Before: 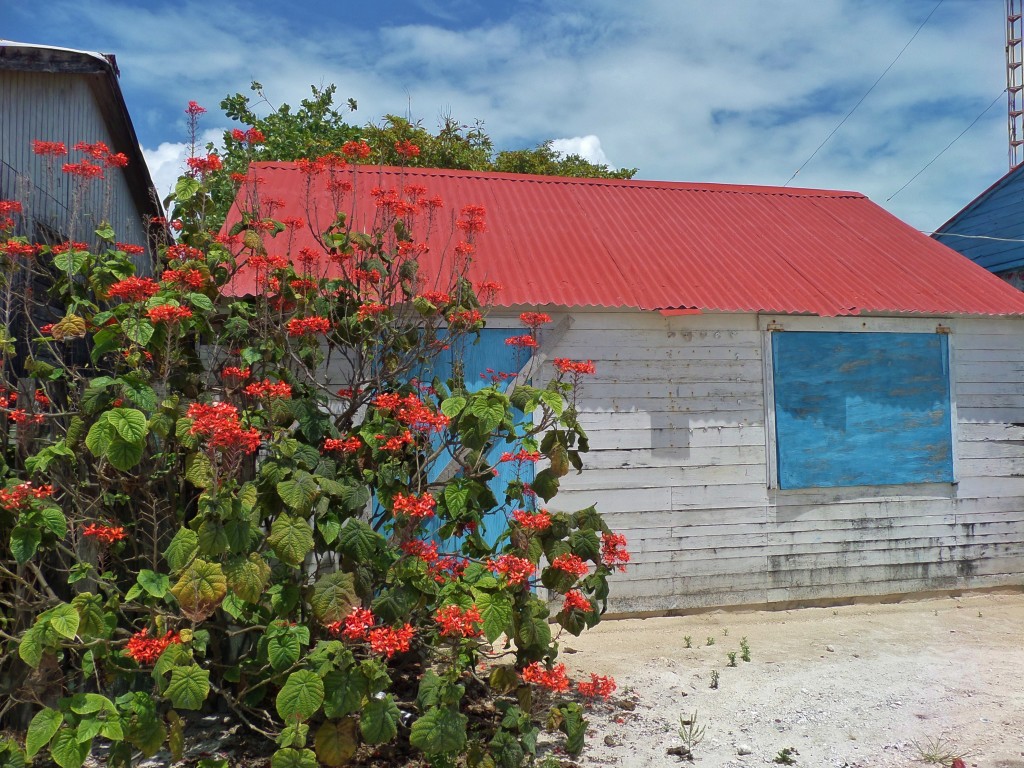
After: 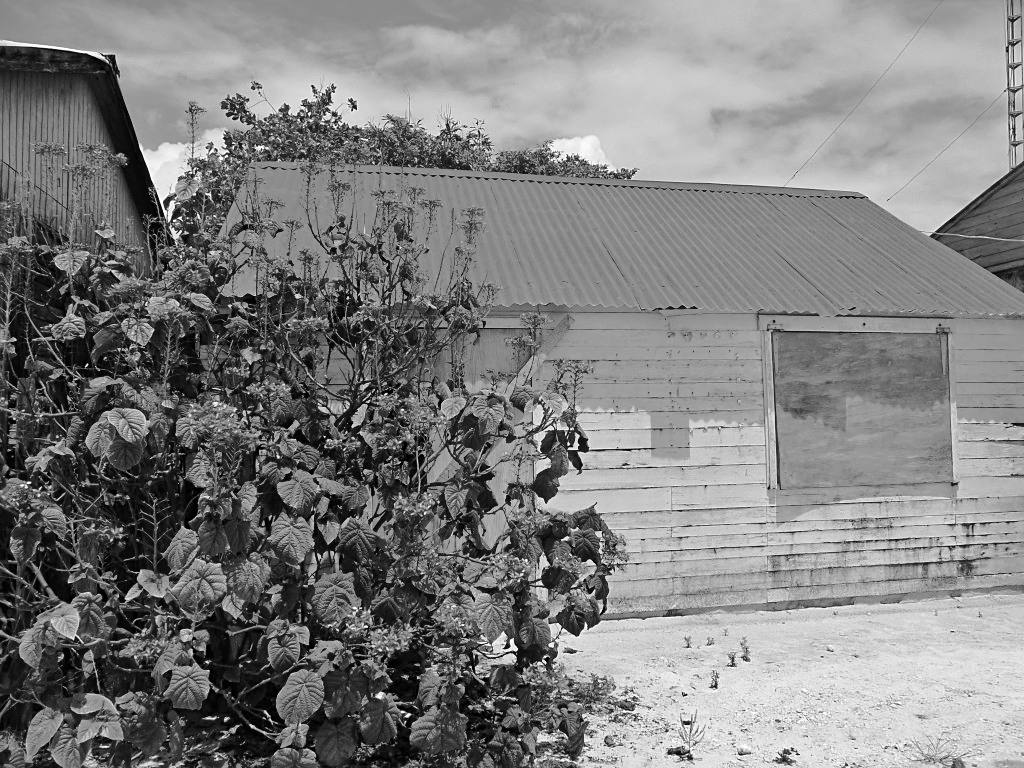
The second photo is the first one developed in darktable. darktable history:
tone curve: curves: ch0 [(0, 0) (0.104, 0.061) (0.239, 0.201) (0.327, 0.317) (0.401, 0.443) (0.489, 0.566) (0.65, 0.68) (0.832, 0.858) (1, 0.977)]; ch1 [(0, 0) (0.161, 0.092) (0.35, 0.33) (0.379, 0.401) (0.447, 0.476) (0.495, 0.499) (0.515, 0.518) (0.534, 0.557) (0.602, 0.625) (0.712, 0.706) (1, 1)]; ch2 [(0, 0) (0.359, 0.372) (0.437, 0.437) (0.502, 0.501) (0.55, 0.534) (0.592, 0.601) (0.647, 0.64) (1, 1)], color space Lab, independent channels, preserve colors none
sharpen: radius 2.529, amount 0.323
white balance: red 0.98, blue 1.61
monochrome: on, module defaults
